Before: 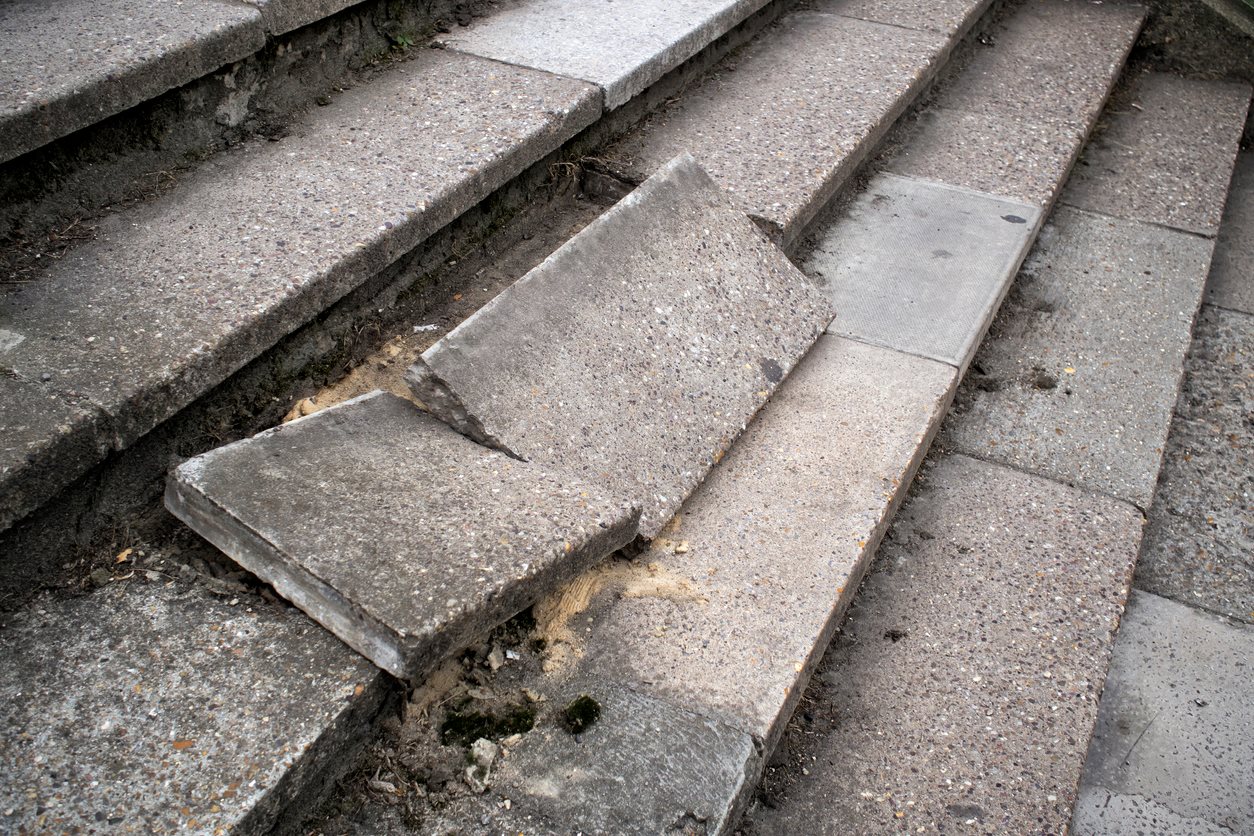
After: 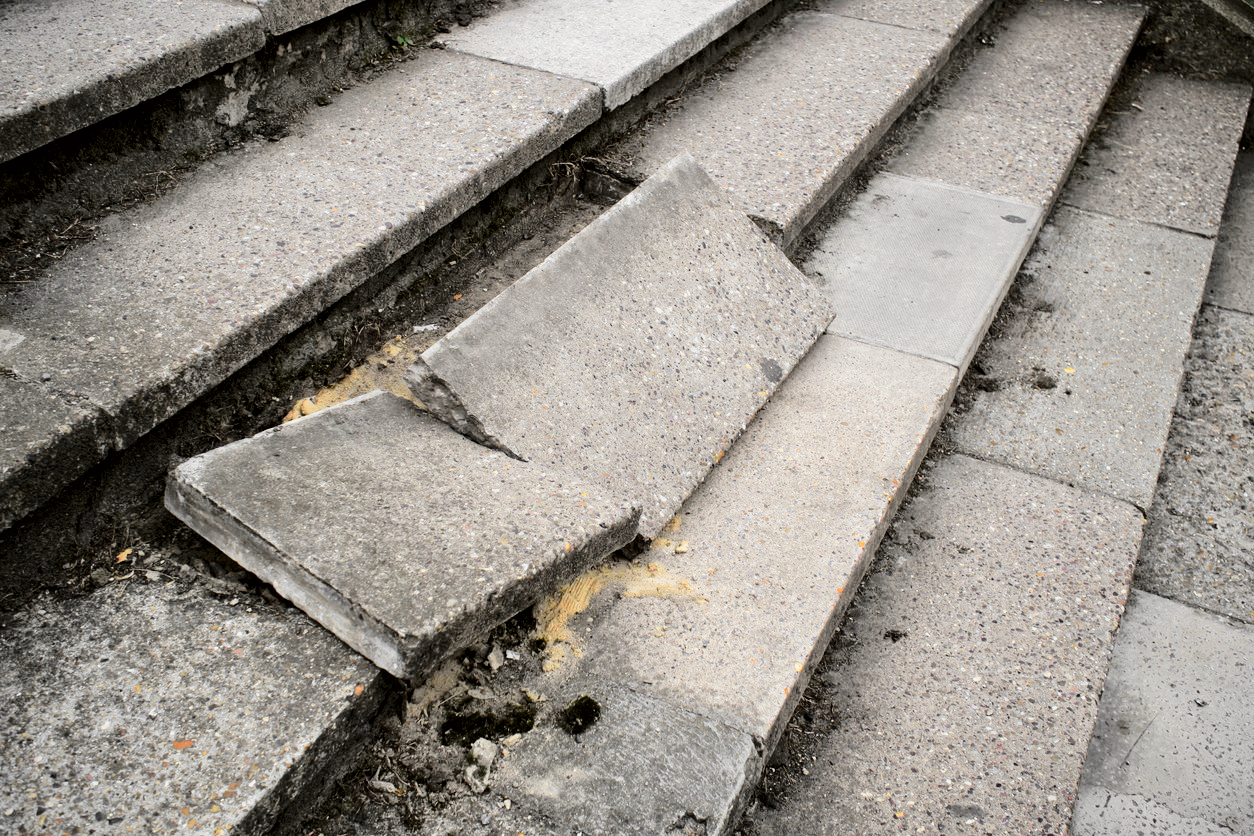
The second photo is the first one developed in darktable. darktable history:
tone curve: curves: ch0 [(0.014, 0) (0.13, 0.09) (0.227, 0.211) (0.33, 0.395) (0.494, 0.615) (0.662, 0.76) (0.795, 0.846) (1, 0.969)]; ch1 [(0, 0) (0.366, 0.367) (0.447, 0.416) (0.473, 0.484) (0.504, 0.502) (0.525, 0.518) (0.564, 0.601) (0.634, 0.66) (0.746, 0.804) (1, 1)]; ch2 [(0, 0) (0.333, 0.346) (0.375, 0.375) (0.424, 0.43) (0.476, 0.498) (0.496, 0.505) (0.517, 0.522) (0.548, 0.548) (0.579, 0.618) (0.651, 0.674) (0.688, 0.728) (1, 1)], color space Lab, independent channels, preserve colors none
